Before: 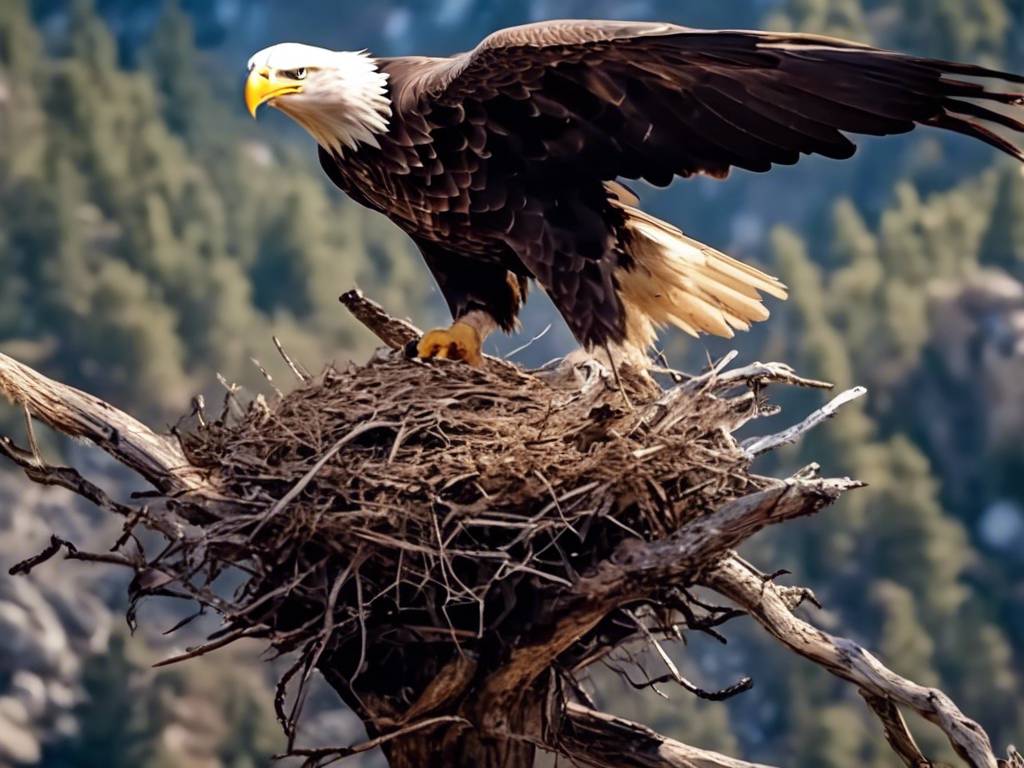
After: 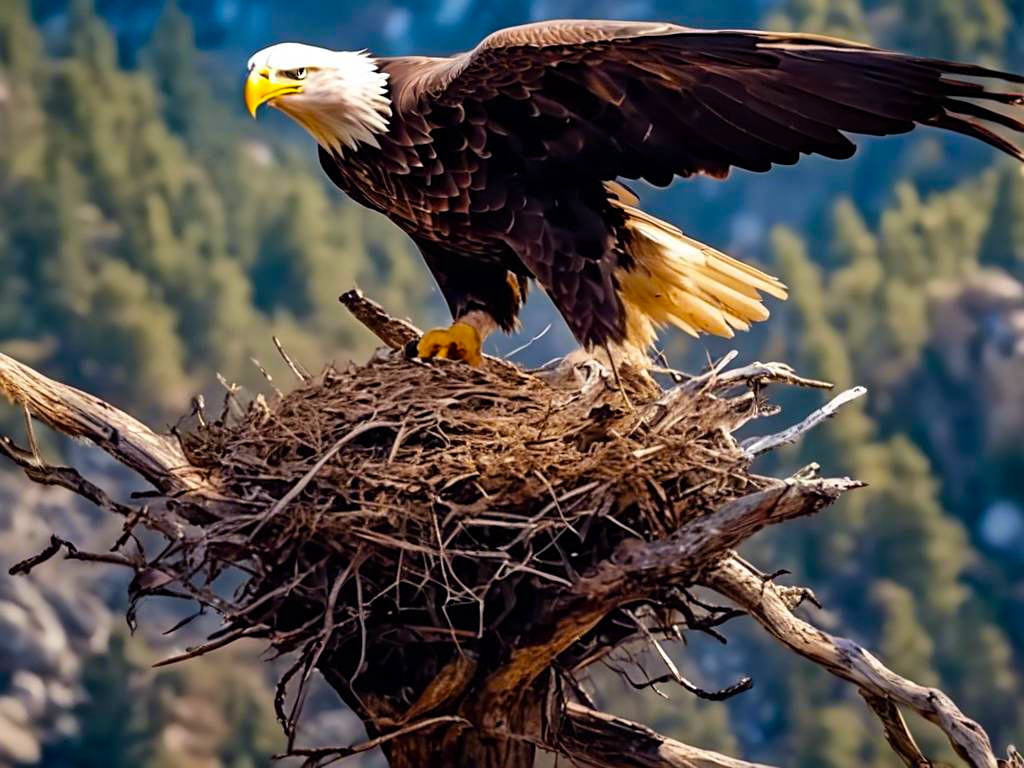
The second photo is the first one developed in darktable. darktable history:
sharpen: amount 0.2
color balance rgb: linear chroma grading › global chroma 15%, perceptual saturation grading › global saturation 30%
